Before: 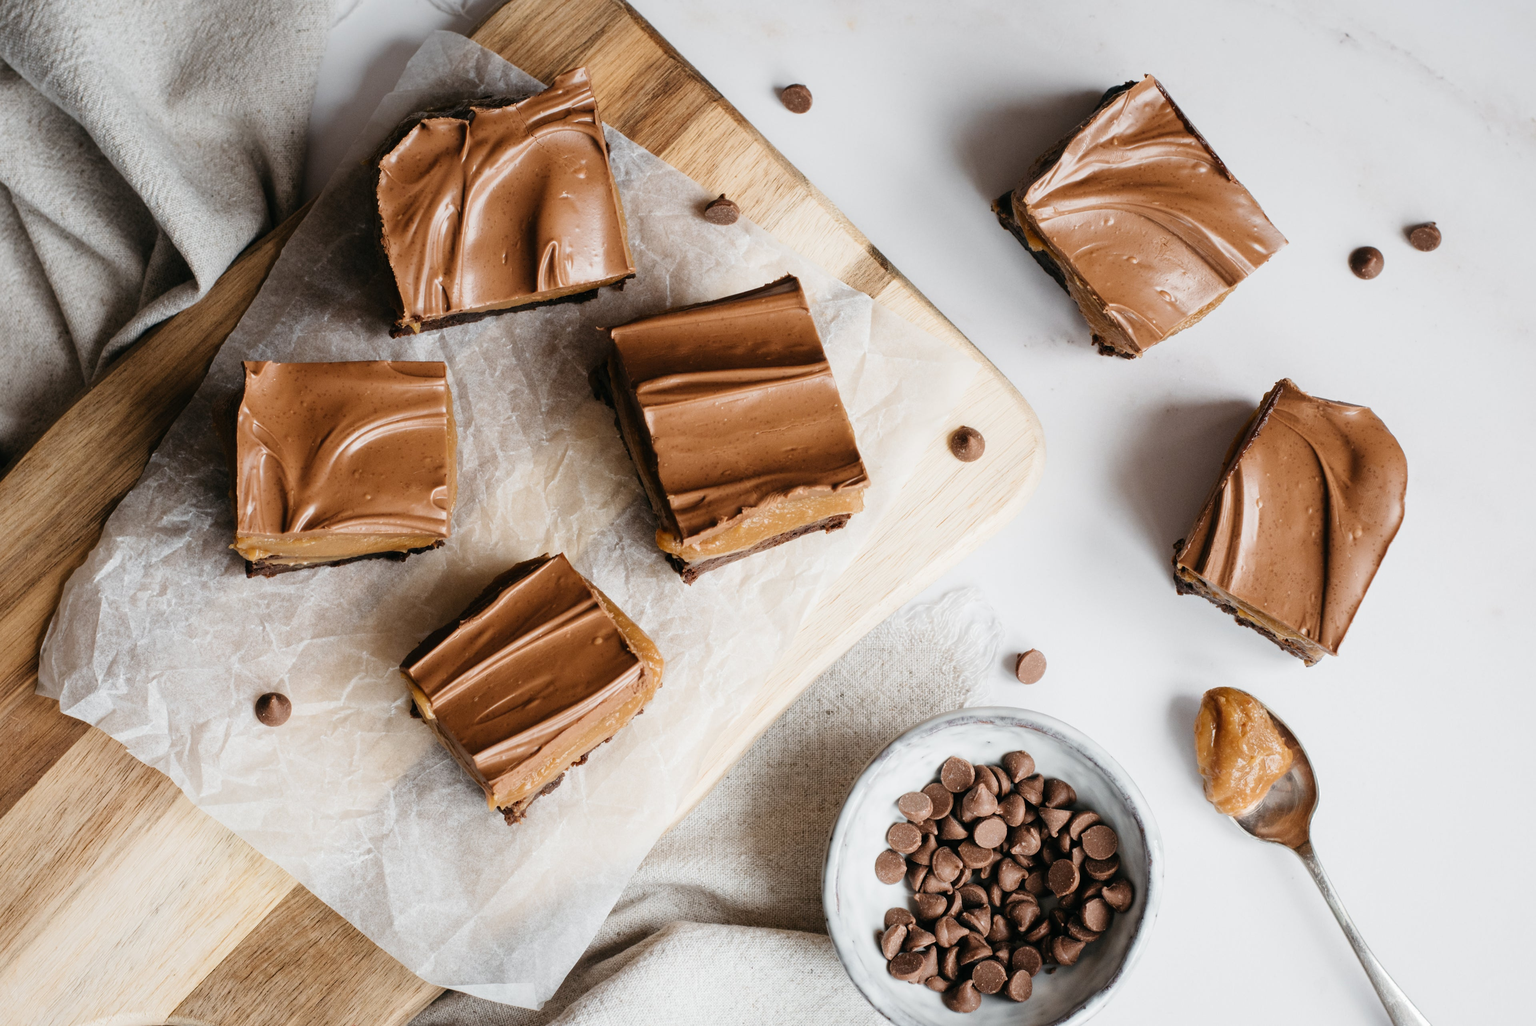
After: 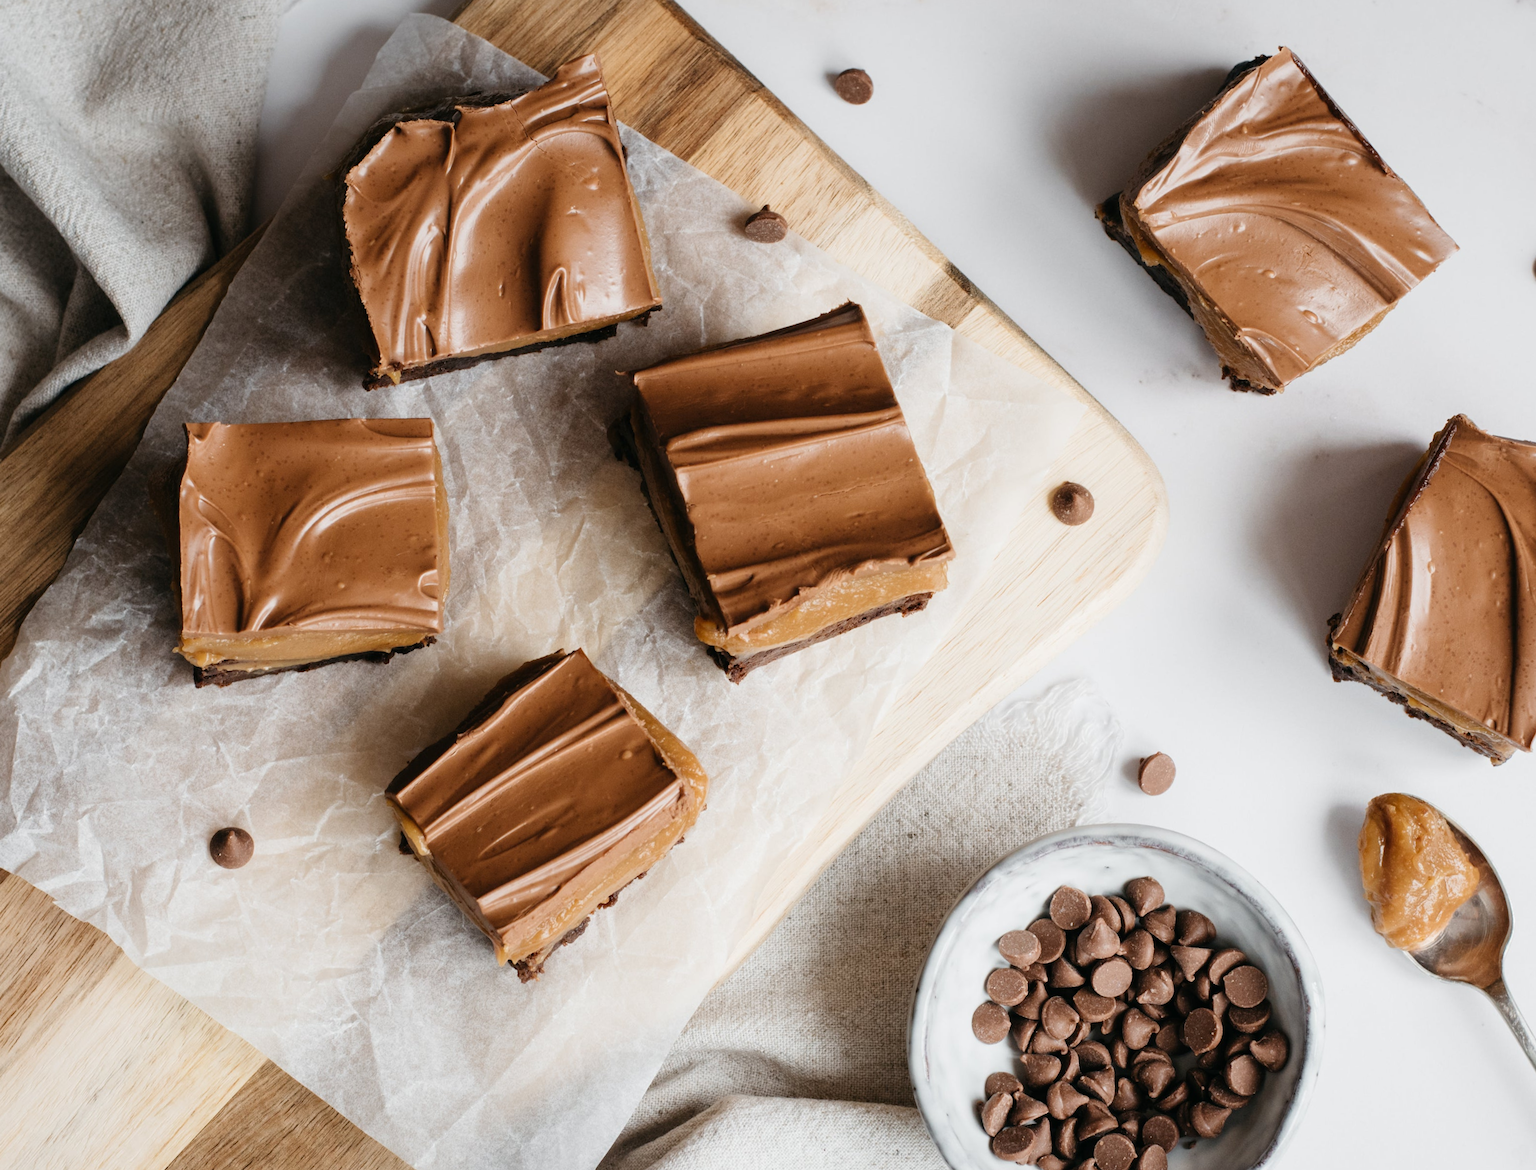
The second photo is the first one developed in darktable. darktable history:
crop and rotate: angle 1.35°, left 4.236%, top 1.042%, right 11.125%, bottom 2.399%
